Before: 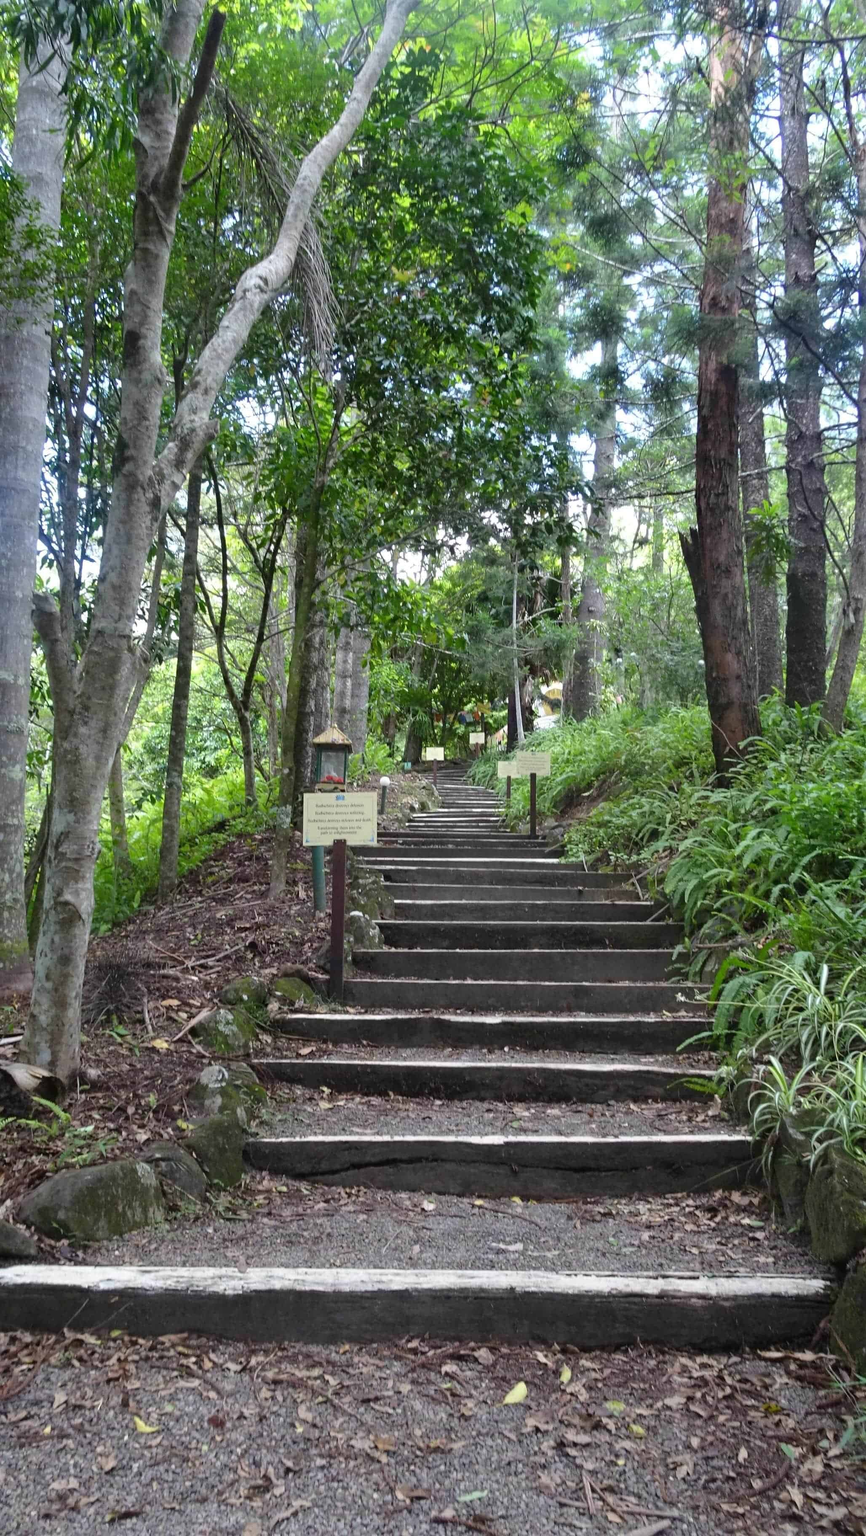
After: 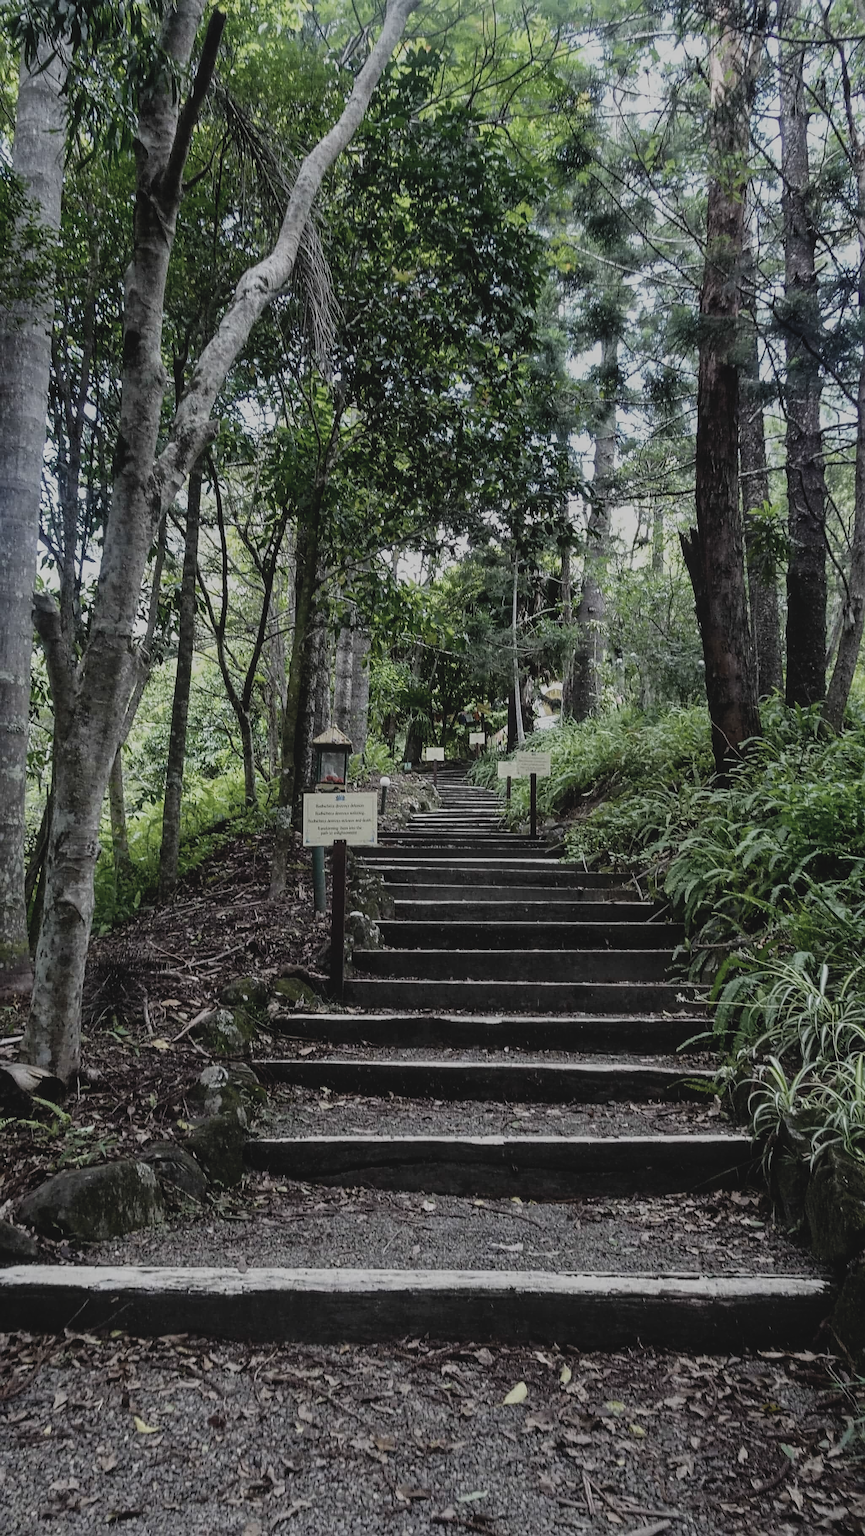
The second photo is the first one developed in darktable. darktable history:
filmic rgb: middle gray luminance 29%, black relative exposure -10.3 EV, white relative exposure 5.5 EV, threshold 6 EV, target black luminance 0%, hardness 3.95, latitude 2.04%, contrast 1.132, highlights saturation mix 5%, shadows ↔ highlights balance 15.11%, add noise in highlights 0, preserve chrominance no, color science v3 (2019), use custom middle-gray values true, iterations of high-quality reconstruction 0, contrast in highlights soft, enable highlight reconstruction true
contrast brightness saturation: contrast -0.26, saturation -0.43
local contrast: on, module defaults
exposure: exposure -0.072 EV, compensate highlight preservation false
tone curve: curves: ch0 [(0, 0) (0.055, 0.031) (0.282, 0.215) (0.729, 0.785) (1, 1)], color space Lab, linked channels, preserve colors none
sharpen: on, module defaults
